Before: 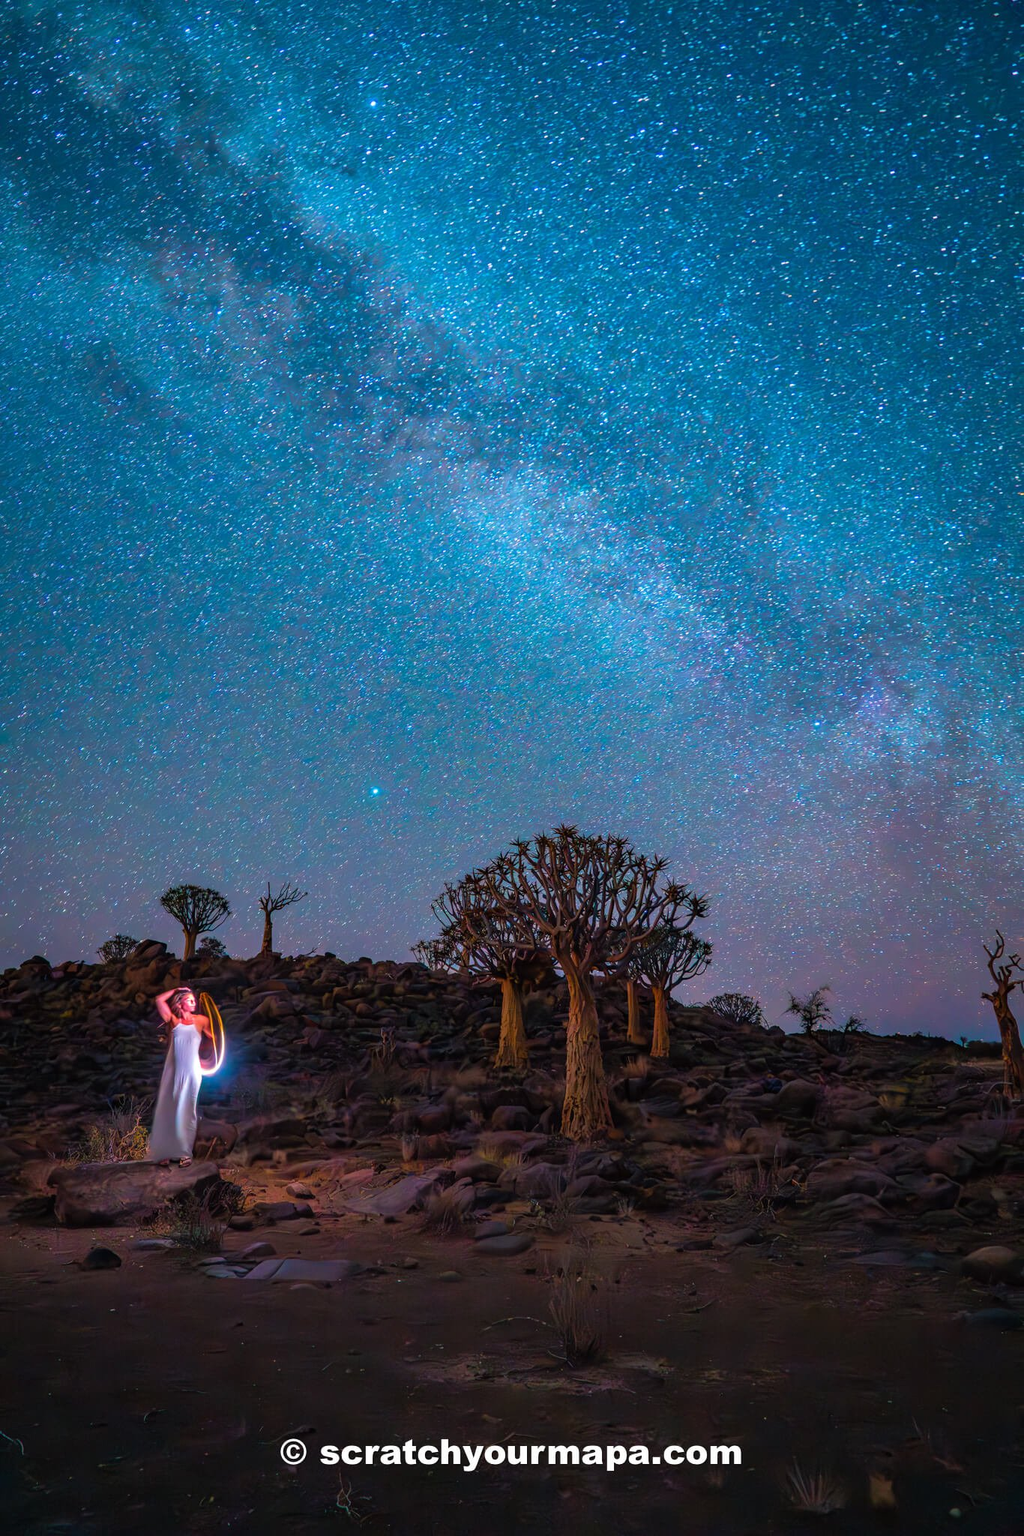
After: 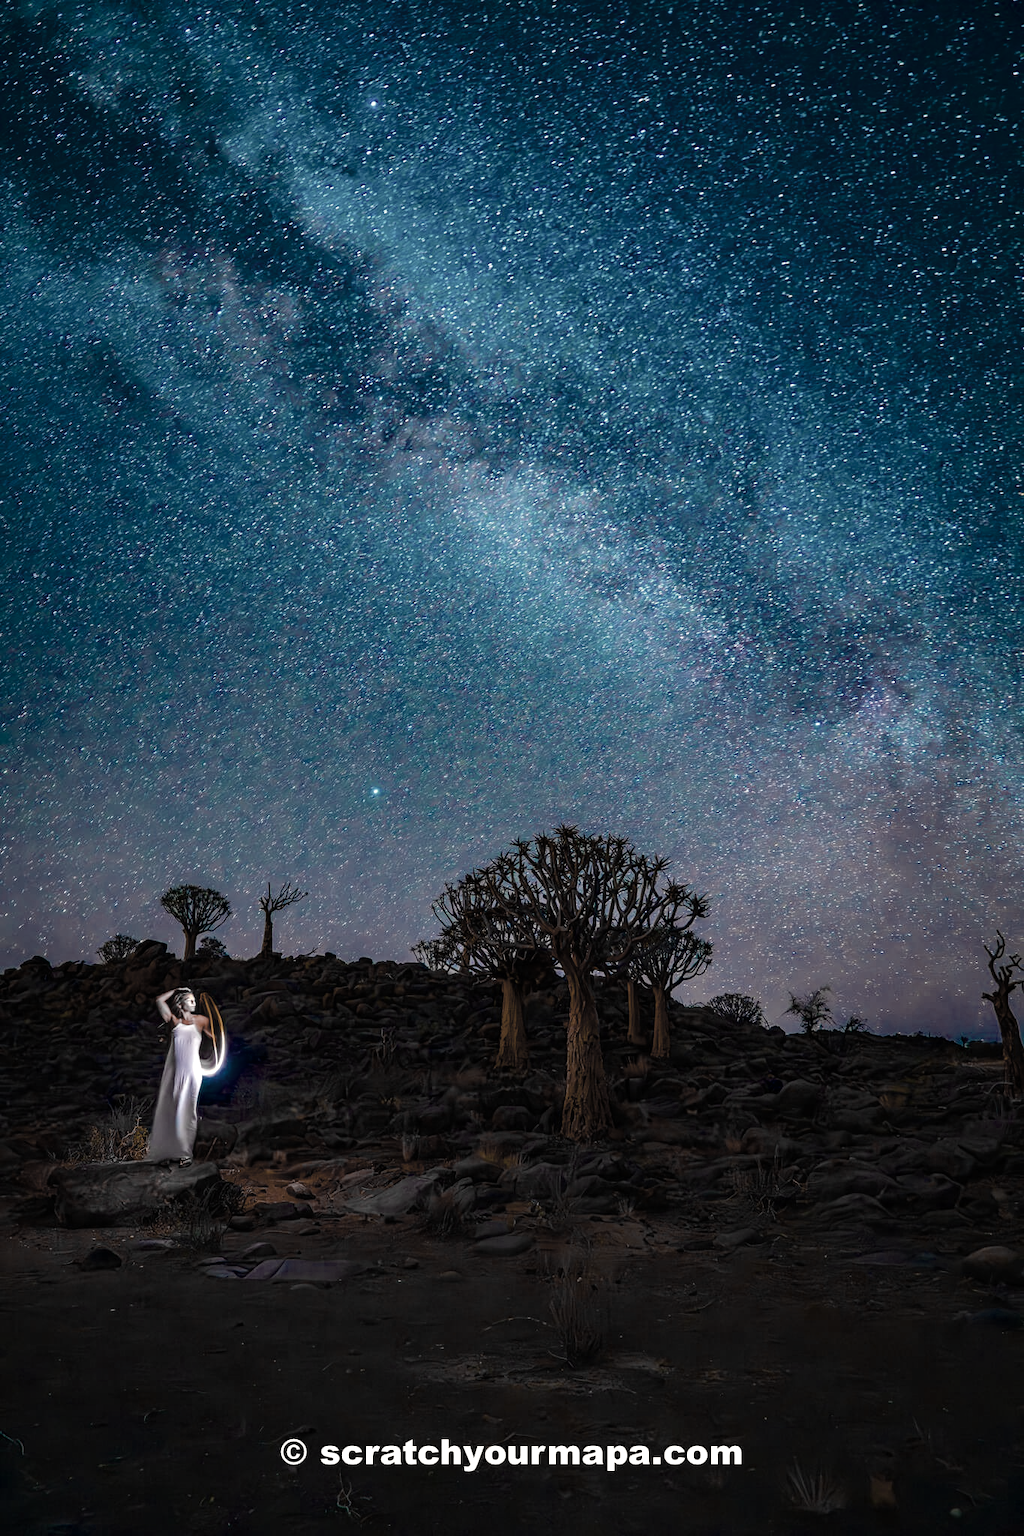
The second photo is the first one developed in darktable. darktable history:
color zones: curves: ch0 [(0, 0.487) (0.241, 0.395) (0.434, 0.373) (0.658, 0.412) (0.838, 0.487)]; ch1 [(0, 0) (0.053, 0.053) (0.211, 0.202) (0.579, 0.259) (0.781, 0.241)]
color balance rgb: highlights gain › chroma 3.093%, highlights gain › hue 77.4°, perceptual saturation grading › global saturation 20%, perceptual saturation grading › highlights -24.9%, perceptual saturation grading › shadows 24.472%, perceptual brilliance grading › highlights 17.829%, perceptual brilliance grading › mid-tones 31.452%, perceptual brilliance grading › shadows -31.237%, saturation formula JzAzBz (2021)
